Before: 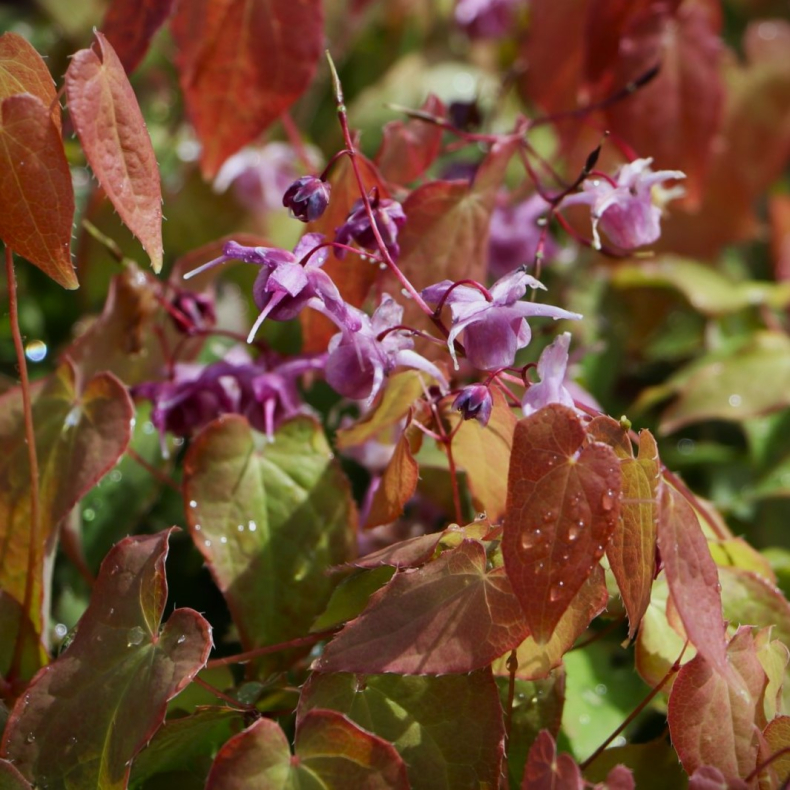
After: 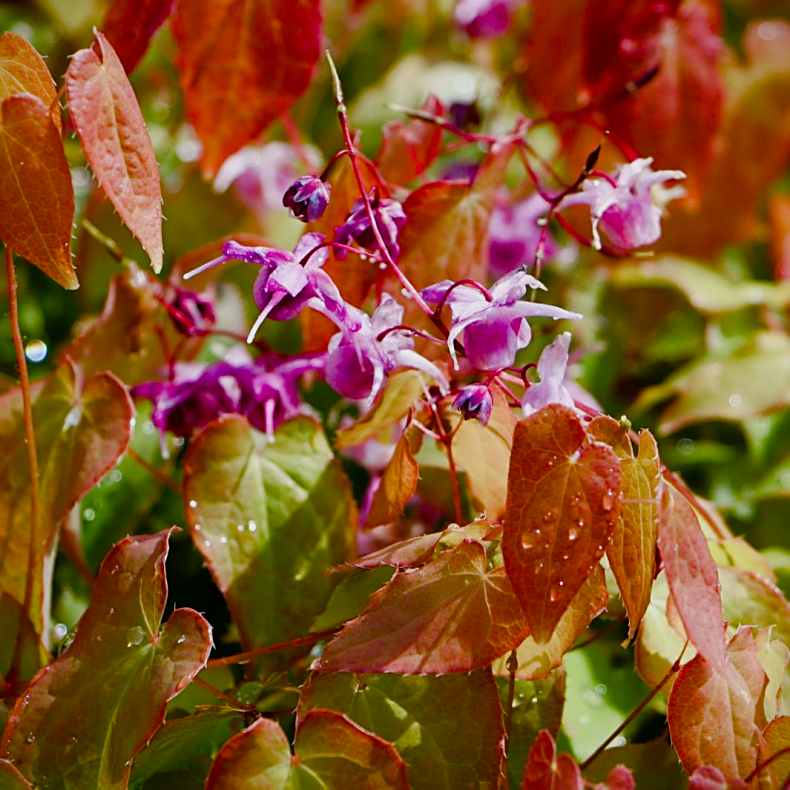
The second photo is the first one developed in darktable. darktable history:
exposure: black level correction 0, exposure 0.499 EV, compensate highlight preservation false
sharpen: on, module defaults
color balance rgb: highlights gain › chroma 0.234%, highlights gain › hue 330.64°, linear chroma grading › shadows 31.512%, linear chroma grading › global chroma -1.581%, linear chroma grading › mid-tones 4.344%, perceptual saturation grading › global saturation 0.43%, perceptual saturation grading › highlights -17.573%, perceptual saturation grading › mid-tones 32.527%, perceptual saturation grading › shadows 50.39%, global vibrance 9.891%
filmic rgb: black relative exposure -16 EV, white relative exposure 4.05 EV, target black luminance 0%, hardness 7.61, latitude 72.87%, contrast 0.91, highlights saturation mix 11.29%, shadows ↔ highlights balance -0.366%, preserve chrominance no, color science v3 (2019), use custom middle-gray values true
